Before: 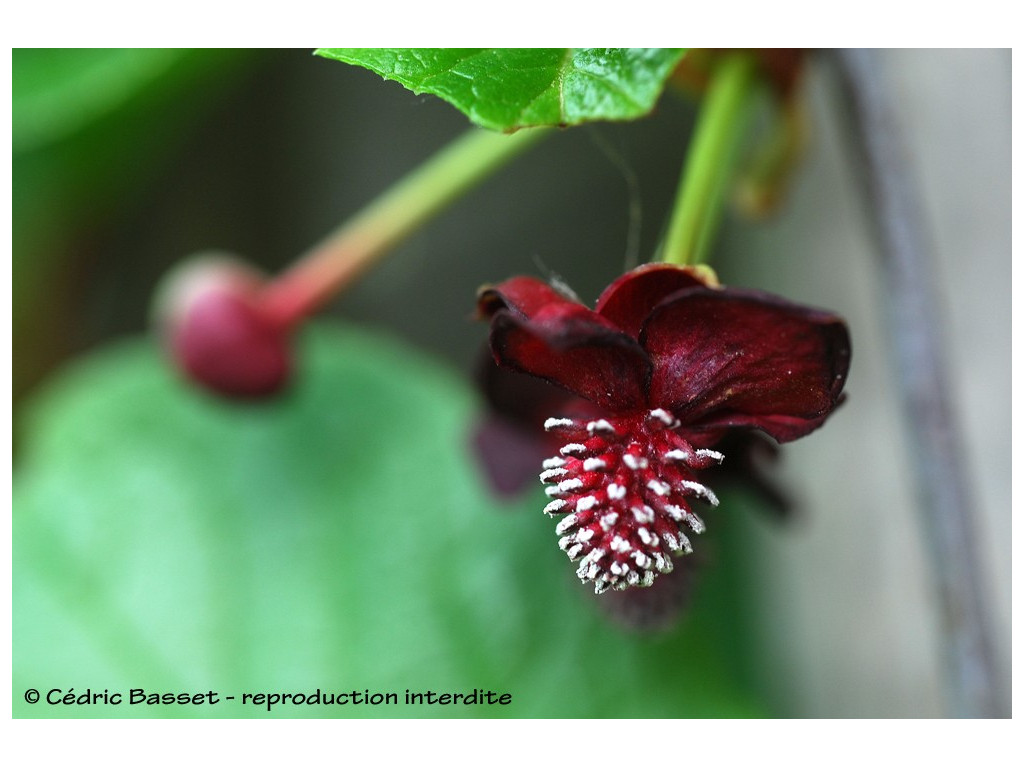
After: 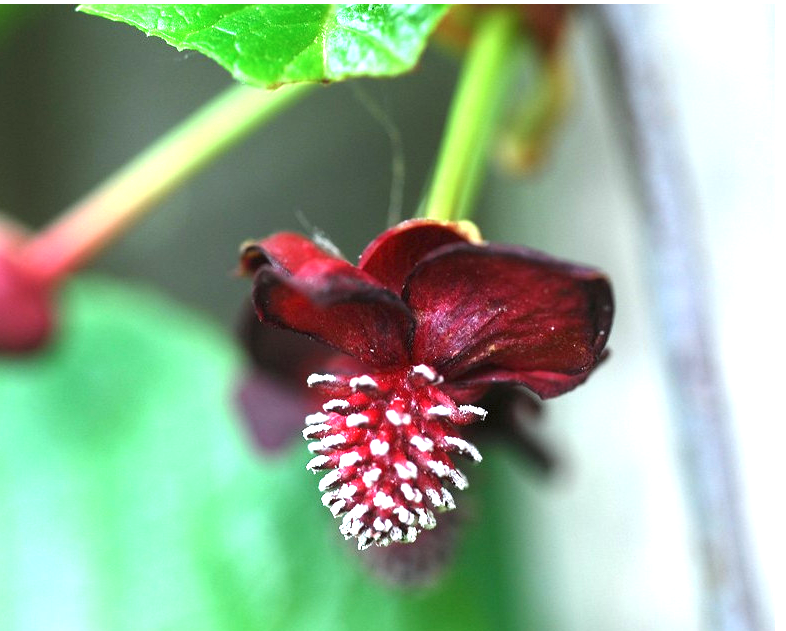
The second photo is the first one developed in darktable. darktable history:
exposure: black level correction 0, exposure 1.373 EV, compensate highlight preservation false
tone equalizer: -8 EV -0.589 EV
color calibration: x 0.354, y 0.368, temperature 4721.85 K, saturation algorithm version 1 (2020)
crop: left 23.165%, top 5.854%, bottom 11.895%
